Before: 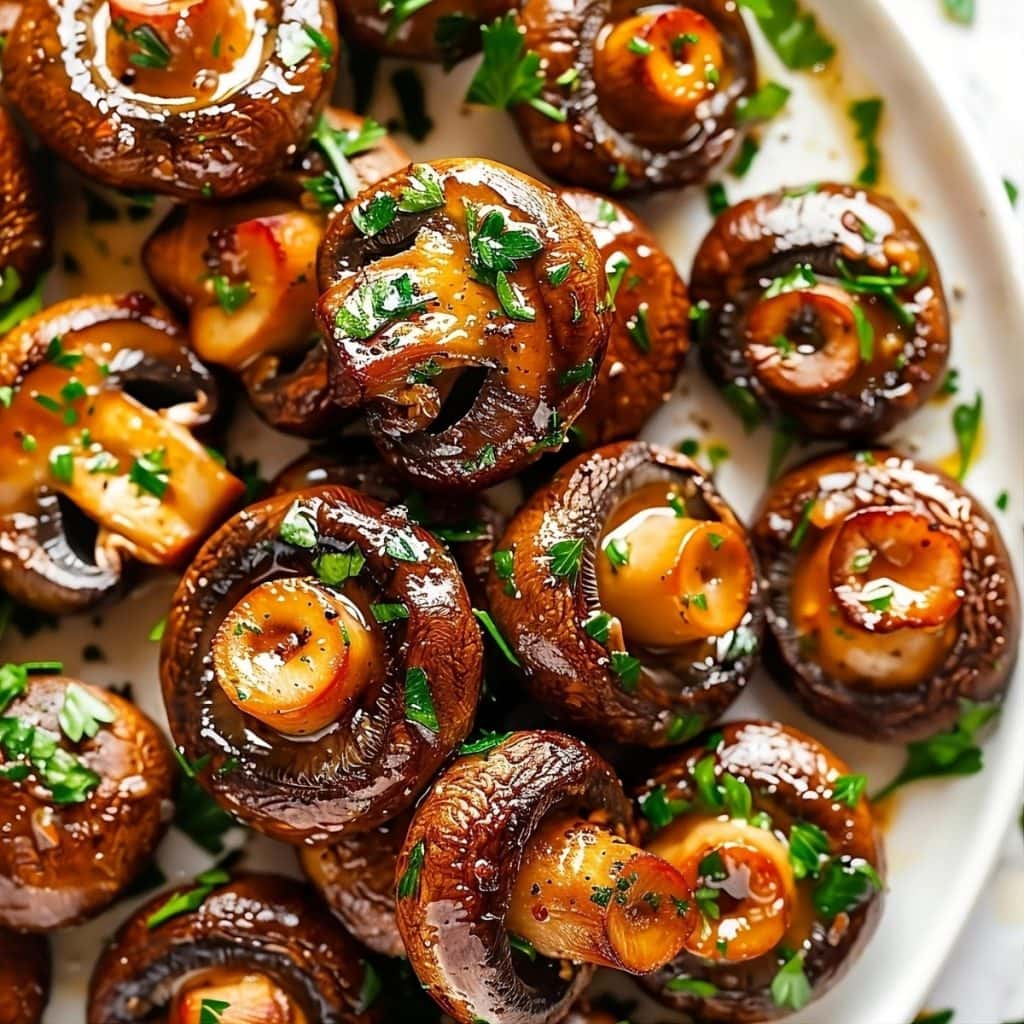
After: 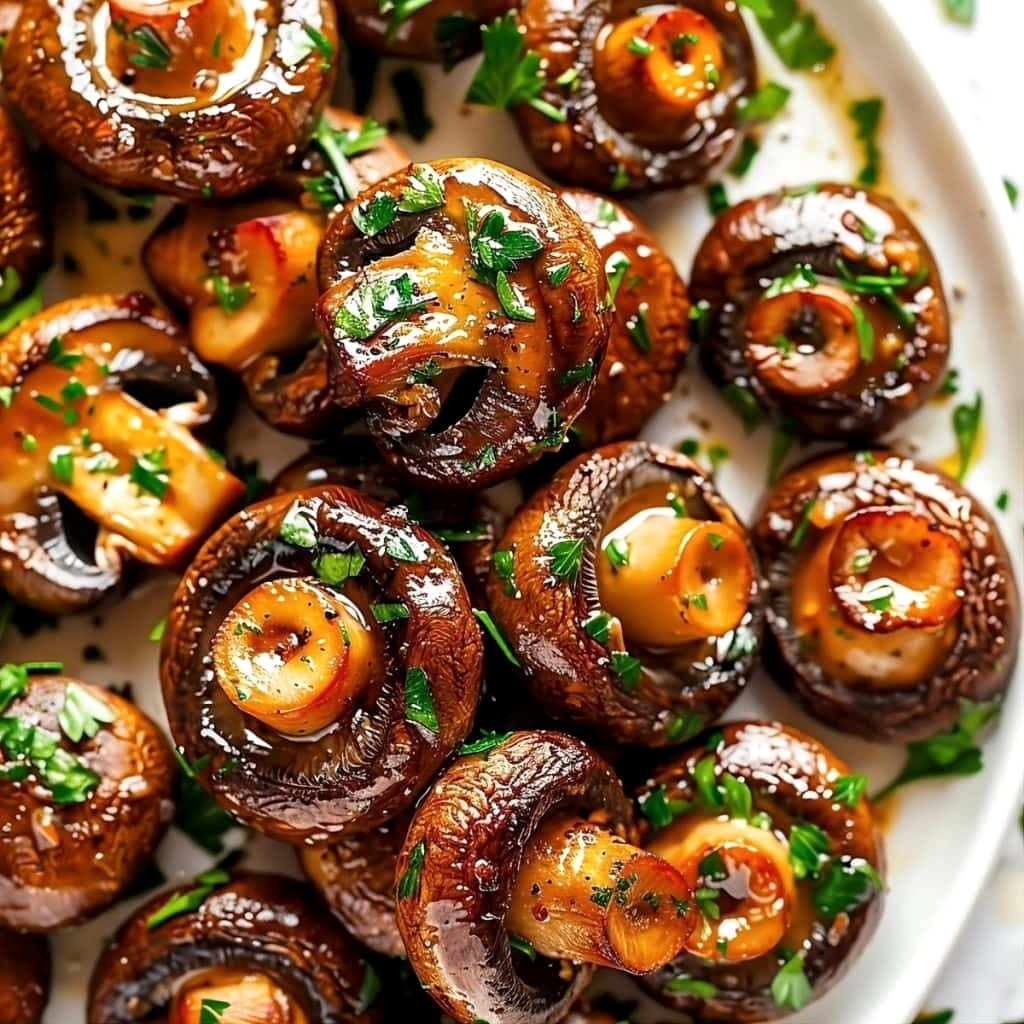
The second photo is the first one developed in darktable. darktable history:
local contrast: highlights 107%, shadows 100%, detail 119%, midtone range 0.2
